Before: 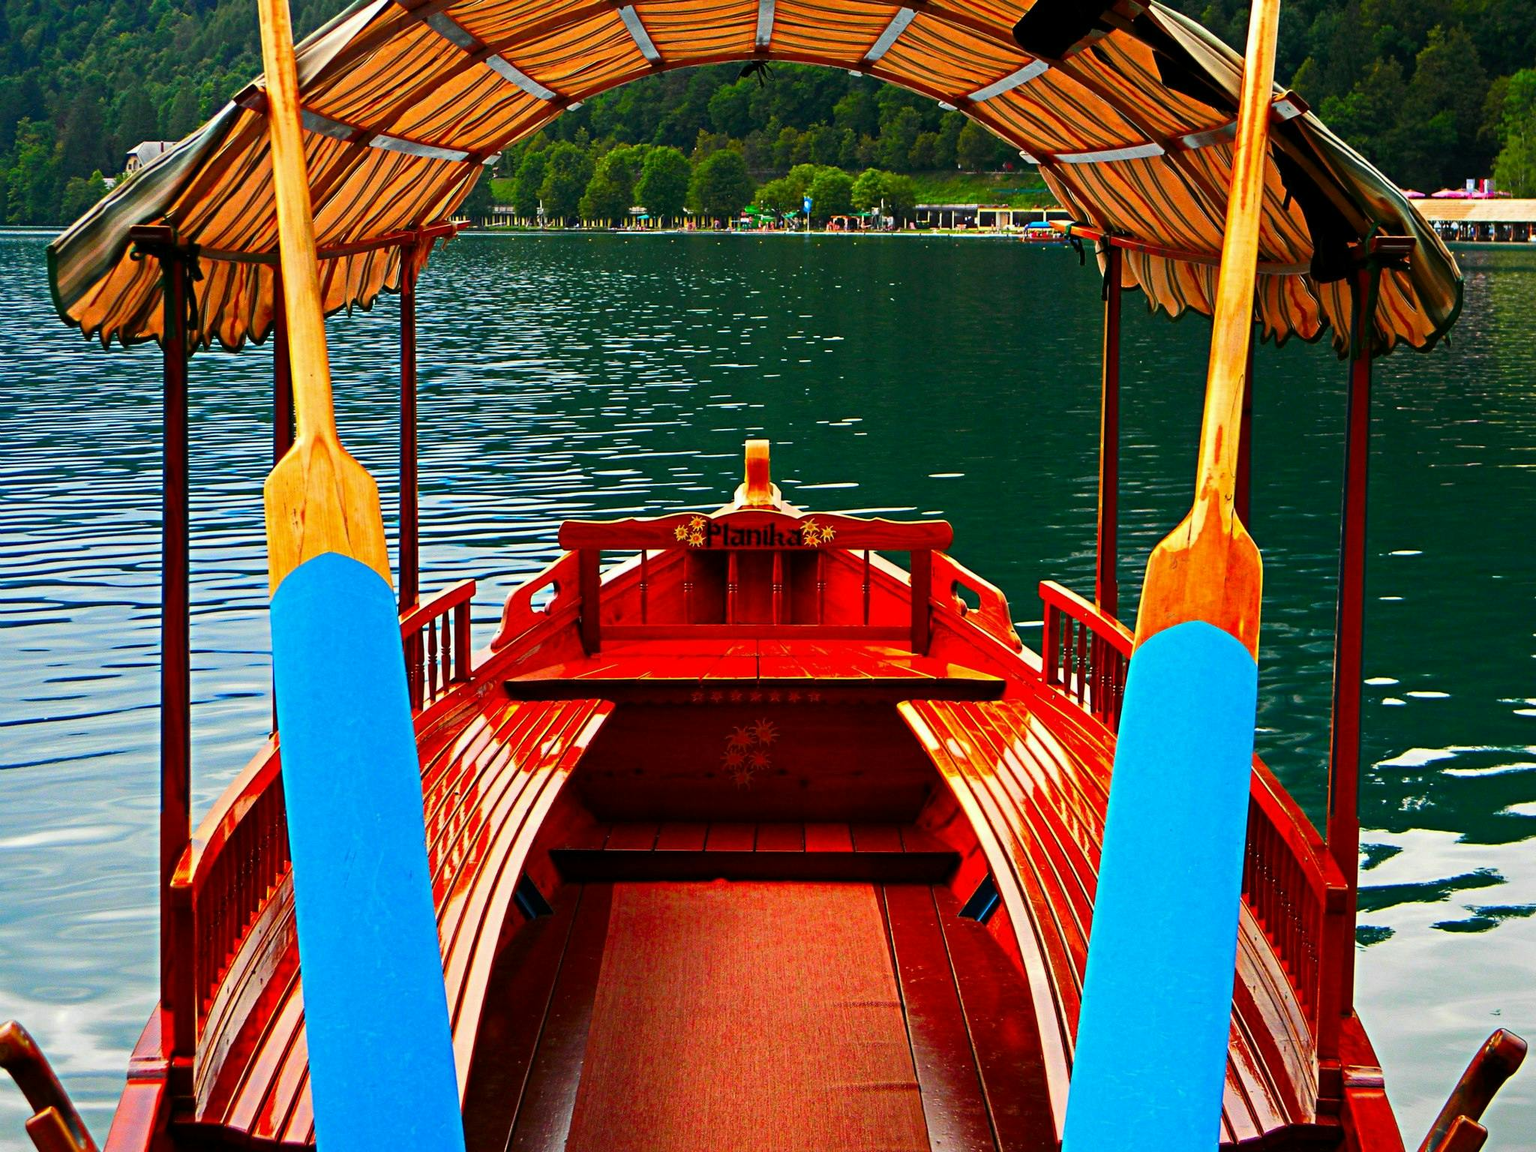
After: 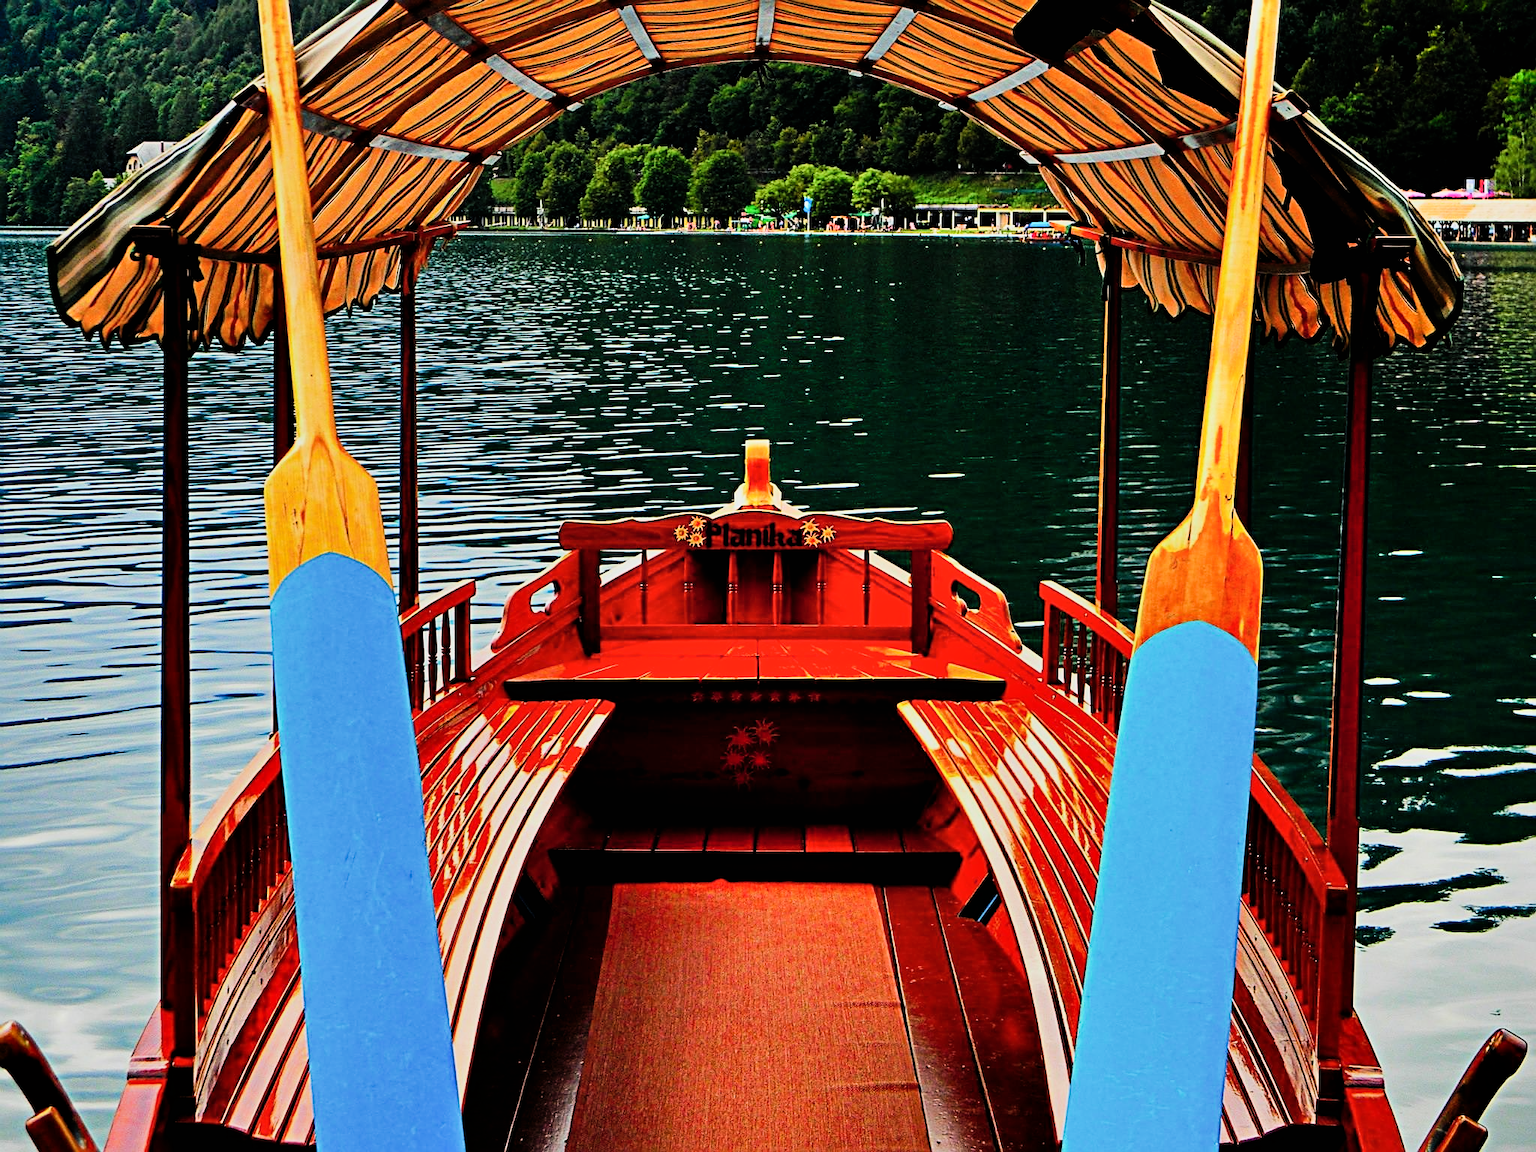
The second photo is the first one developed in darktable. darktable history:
shadows and highlights: low approximation 0.01, soften with gaussian
filmic rgb: black relative exposure -5 EV, hardness 2.88, contrast 1.4, highlights saturation mix -30%
sharpen: on, module defaults
